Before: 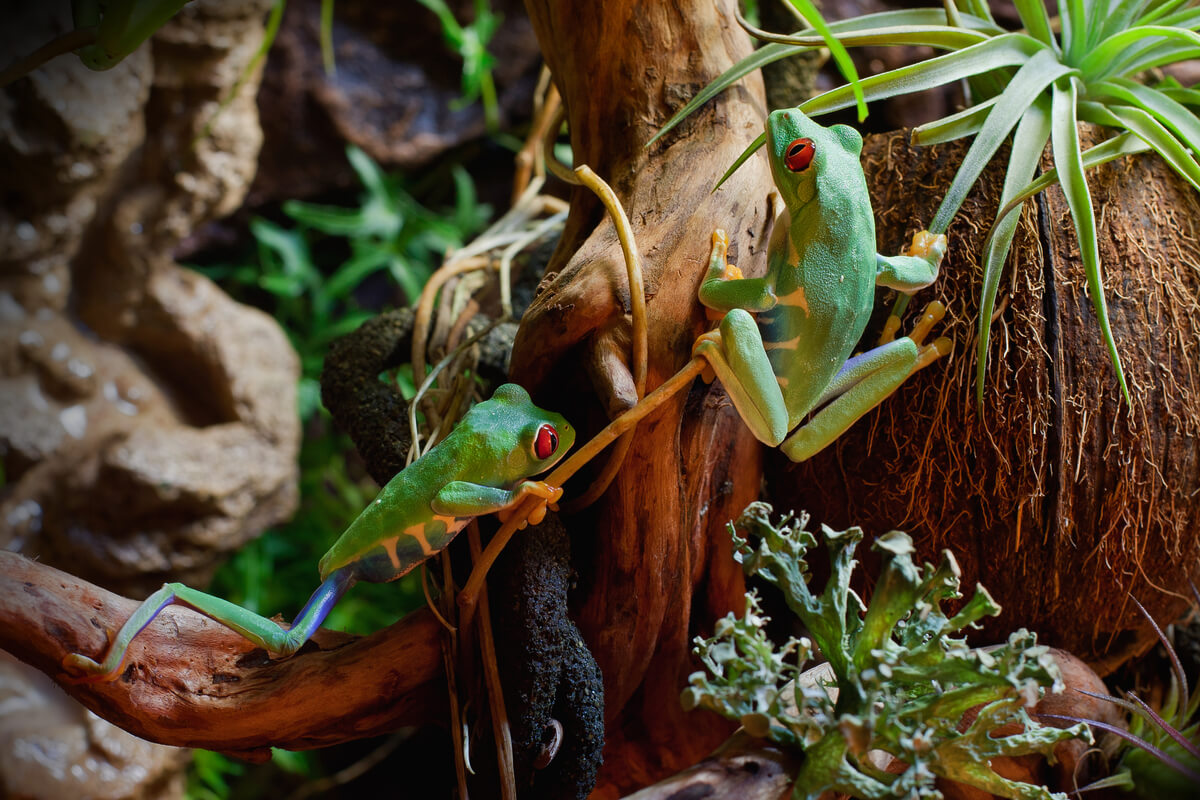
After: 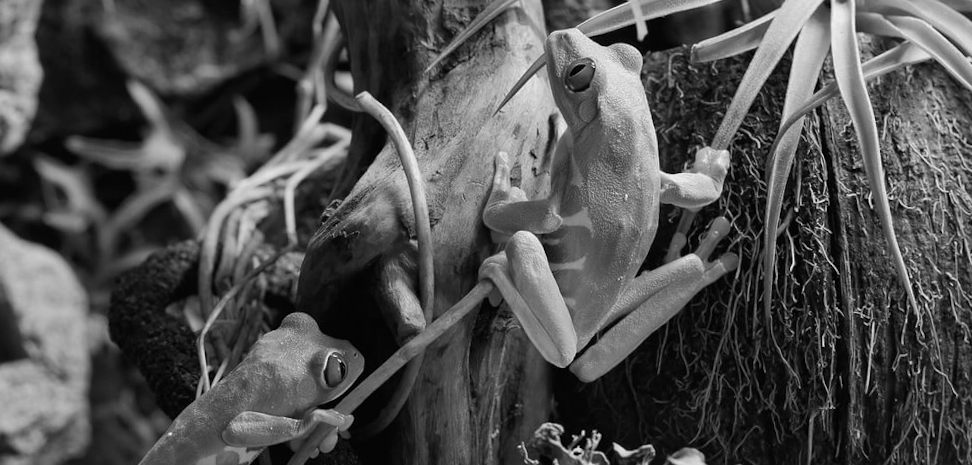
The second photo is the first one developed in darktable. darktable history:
color zones: curves: ch1 [(0.29, 0.492) (0.373, 0.185) (0.509, 0.481)]; ch2 [(0.25, 0.462) (0.749, 0.457)], mix 40.67%
monochrome: on, module defaults
rotate and perspective: rotation -1.75°, automatic cropping off
crop: left 18.38%, top 11.092%, right 2.134%, bottom 33.217%
